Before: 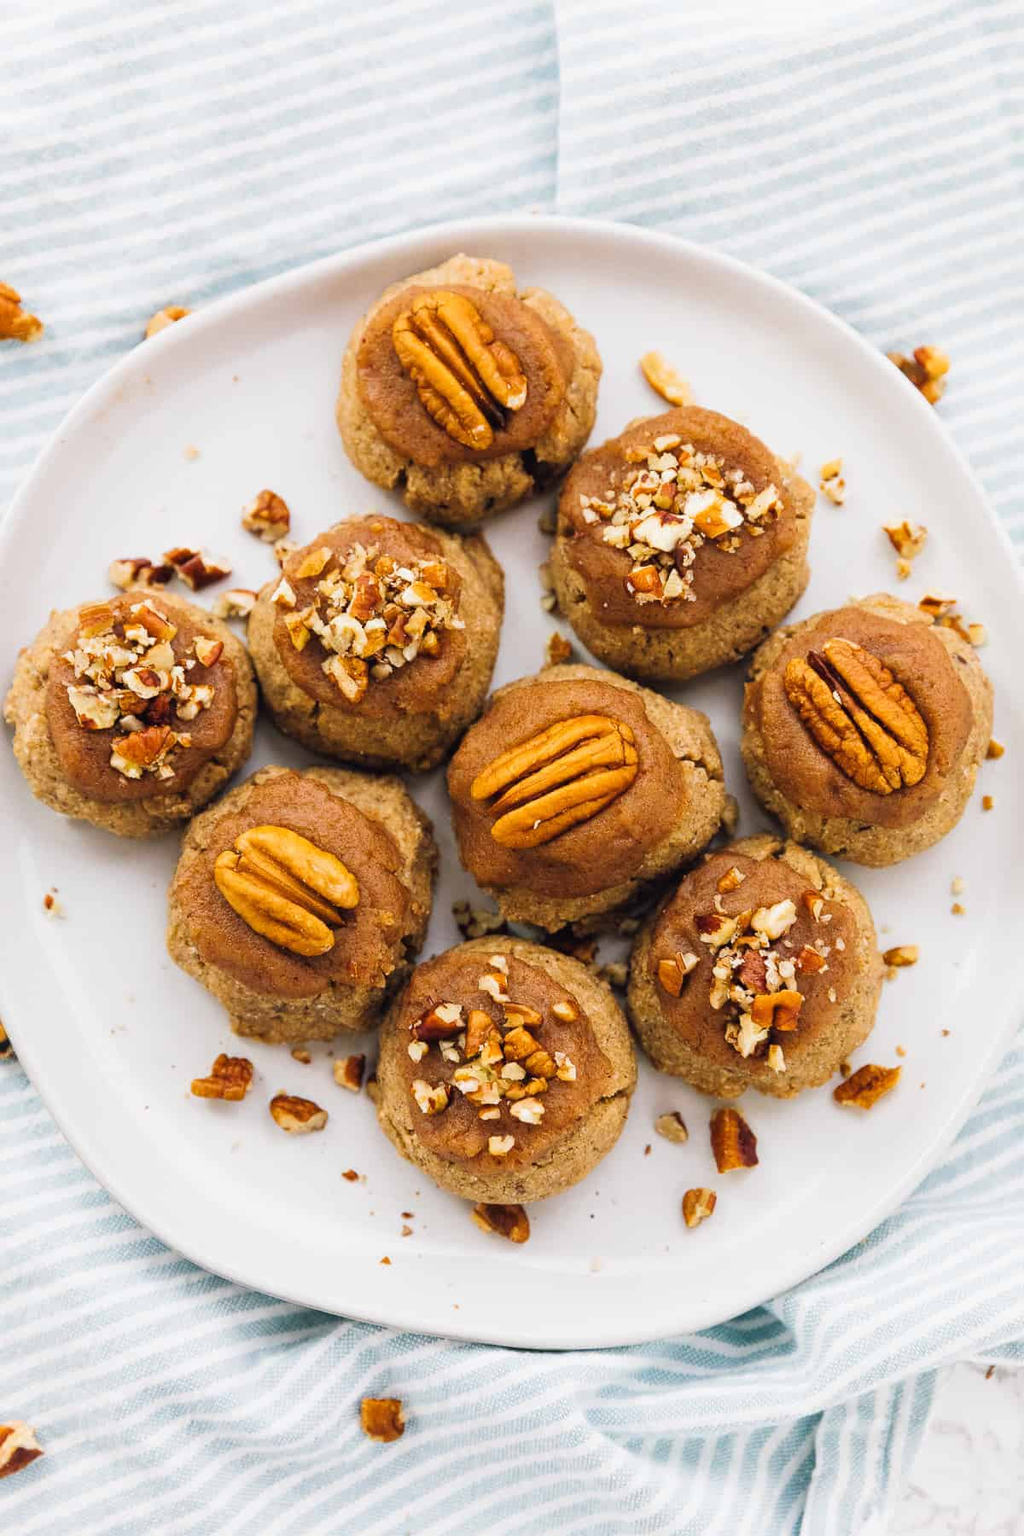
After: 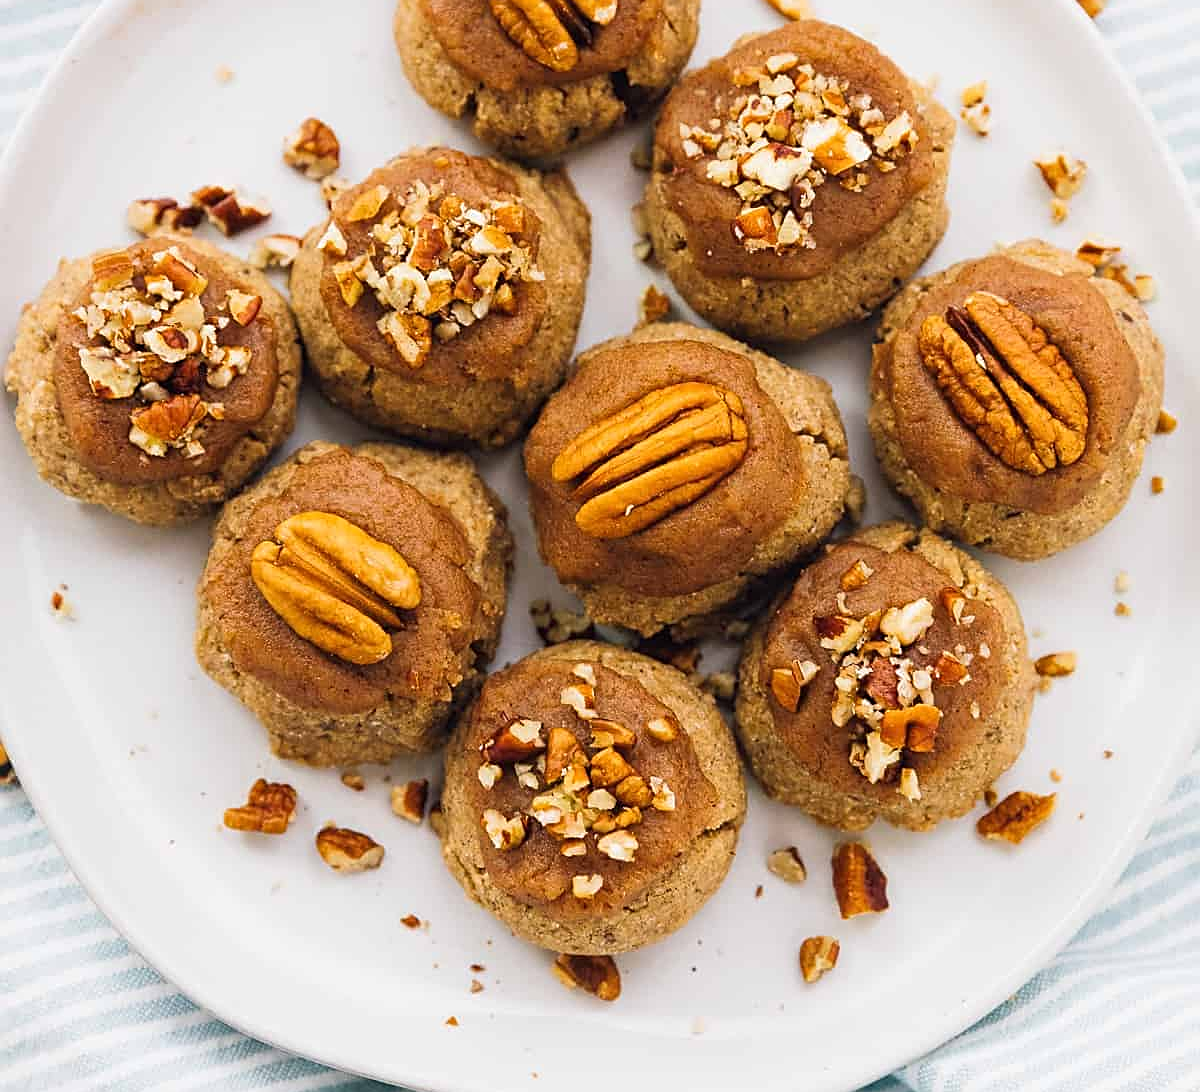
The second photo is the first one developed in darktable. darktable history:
crop and rotate: top 25.357%, bottom 13.942%
sharpen: on, module defaults
tone equalizer: on, module defaults
